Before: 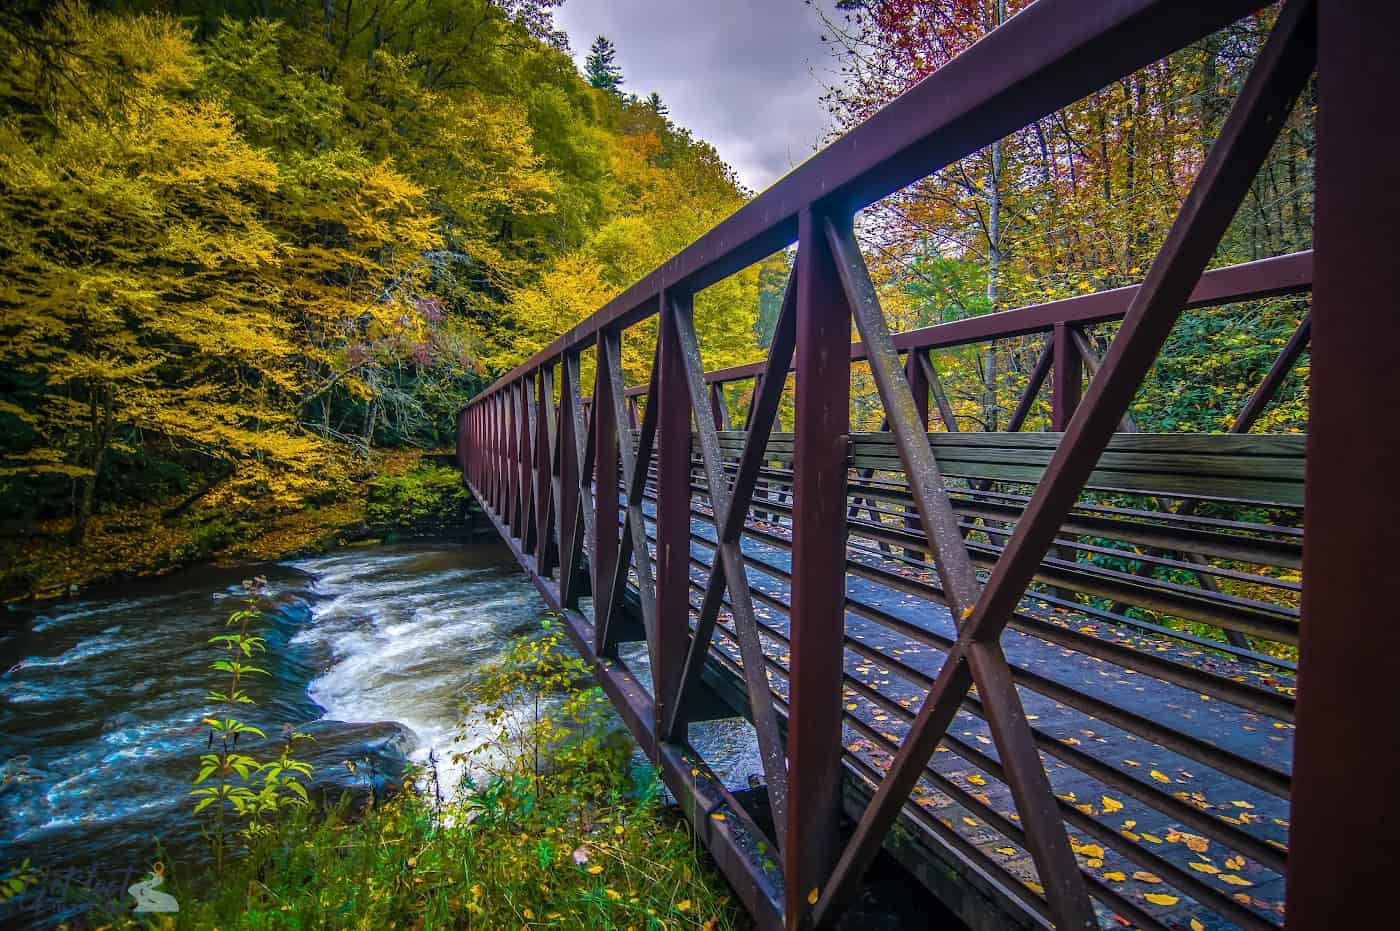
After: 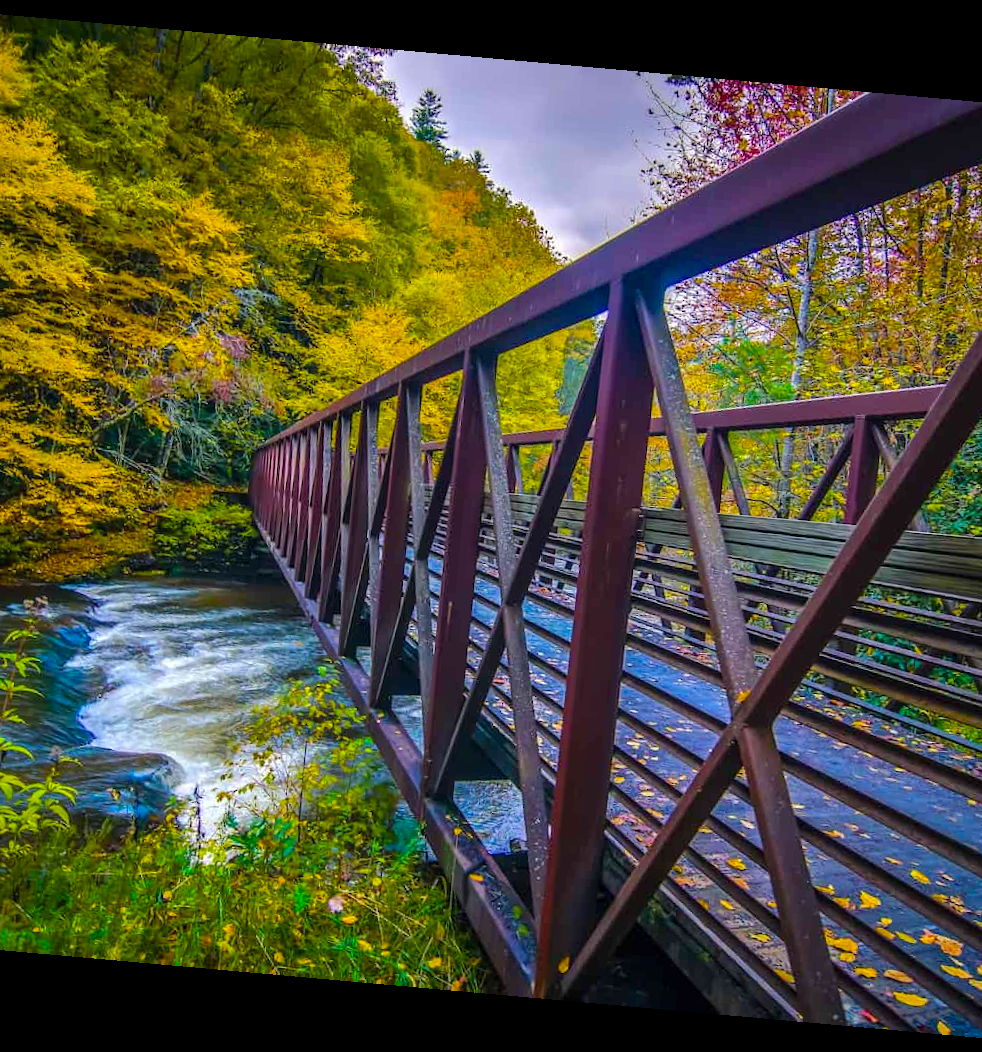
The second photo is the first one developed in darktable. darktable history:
color balance rgb: perceptual saturation grading › global saturation 25%, perceptual brilliance grading › mid-tones 10%, perceptual brilliance grading › shadows 15%, global vibrance 20%
rotate and perspective: rotation 5.12°, automatic cropping off
crop: left 16.899%, right 16.556%
